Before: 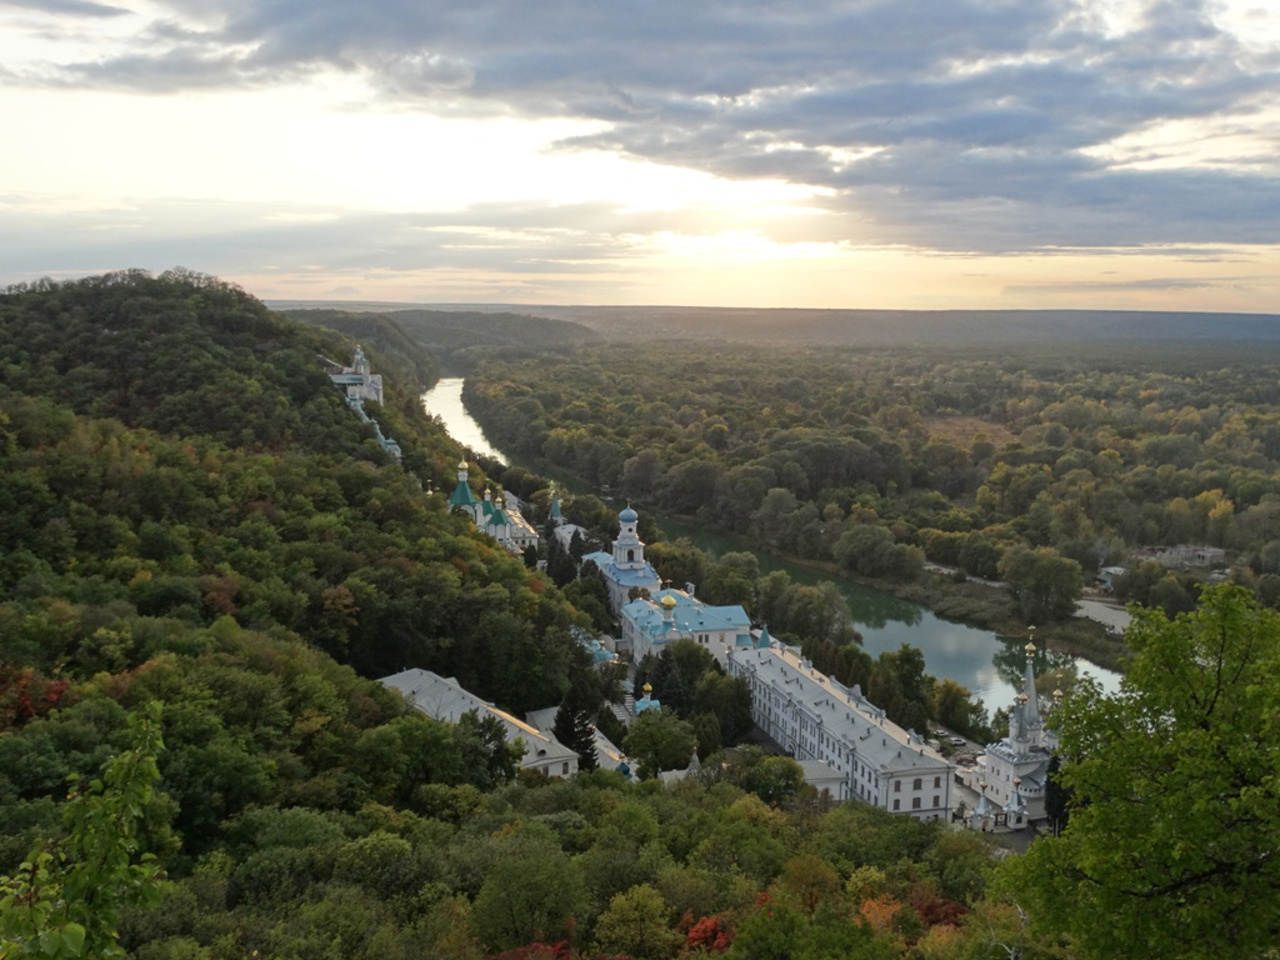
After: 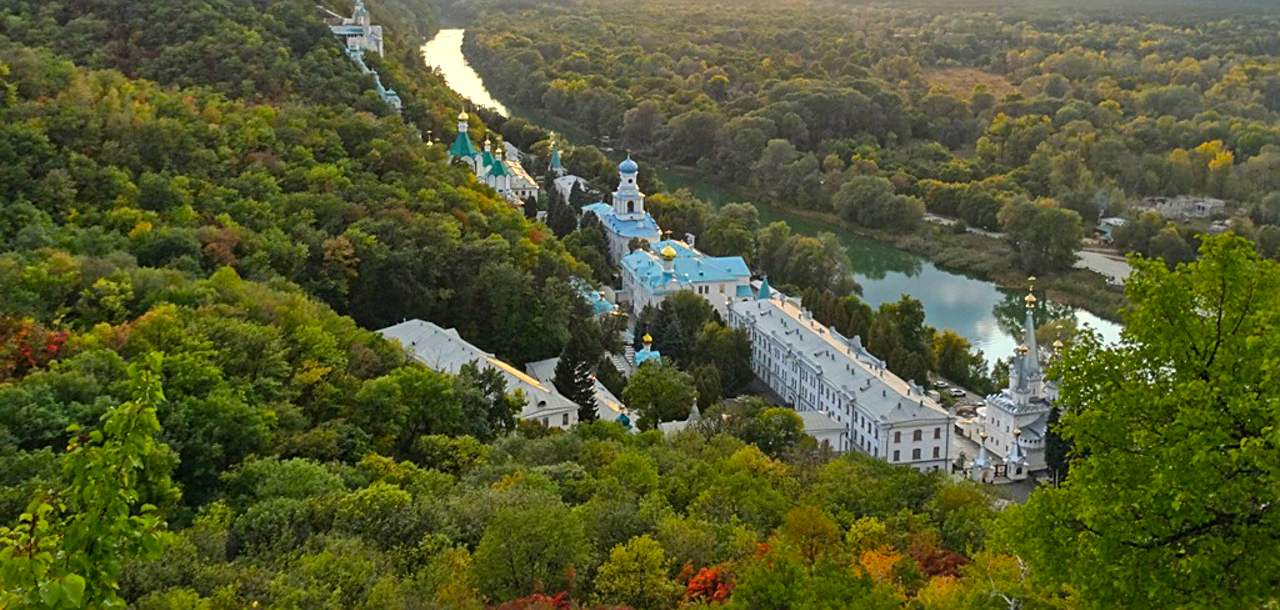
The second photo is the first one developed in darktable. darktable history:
sharpen: on, module defaults
shadows and highlights: highlights color adjustment 0%, low approximation 0.01, soften with gaussian
color balance: mode lift, gamma, gain (sRGB)
exposure: exposure 0.6 EV, compensate highlight preservation false
crop and rotate: top 36.435%
color balance rgb: linear chroma grading › global chroma 15%, perceptual saturation grading › global saturation 30%
